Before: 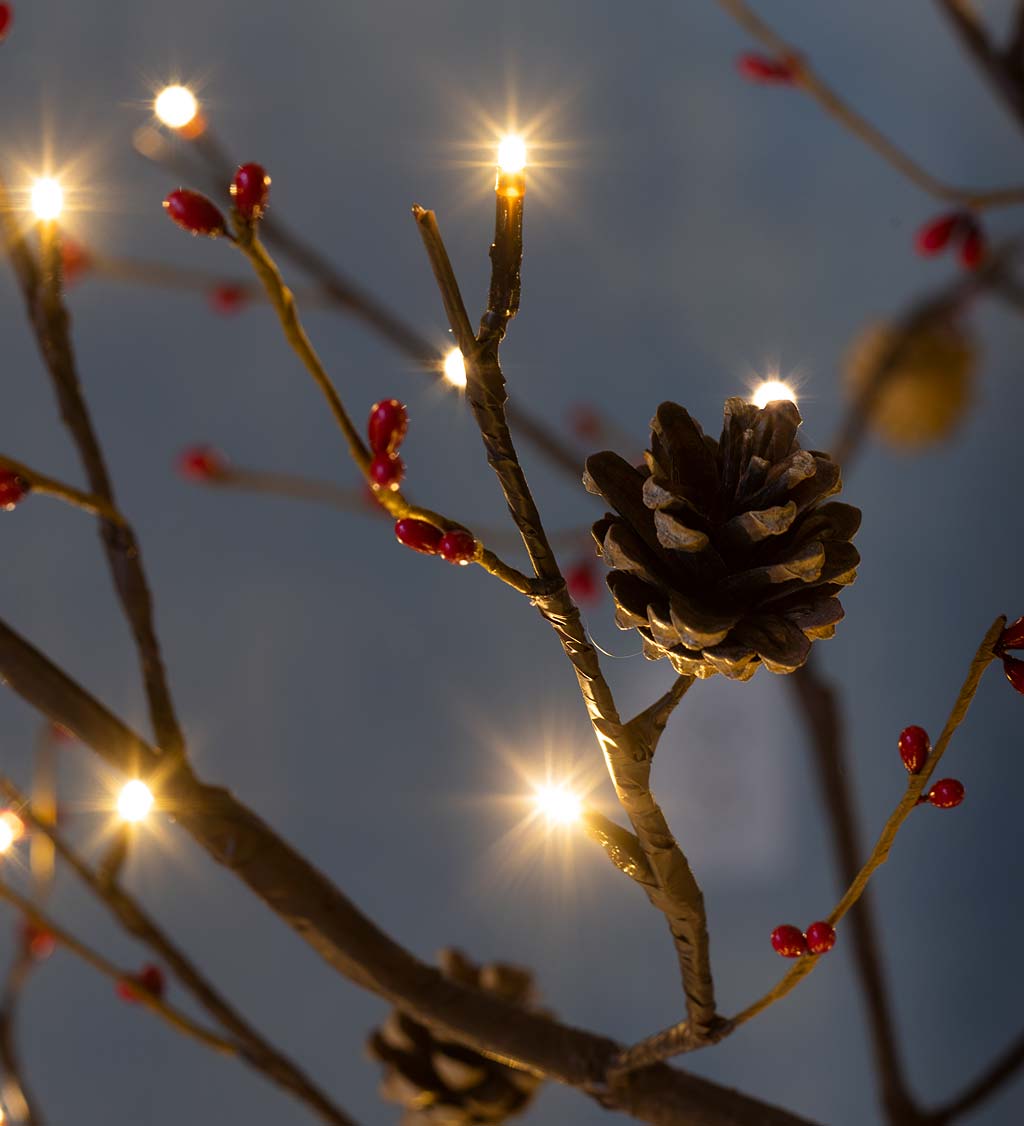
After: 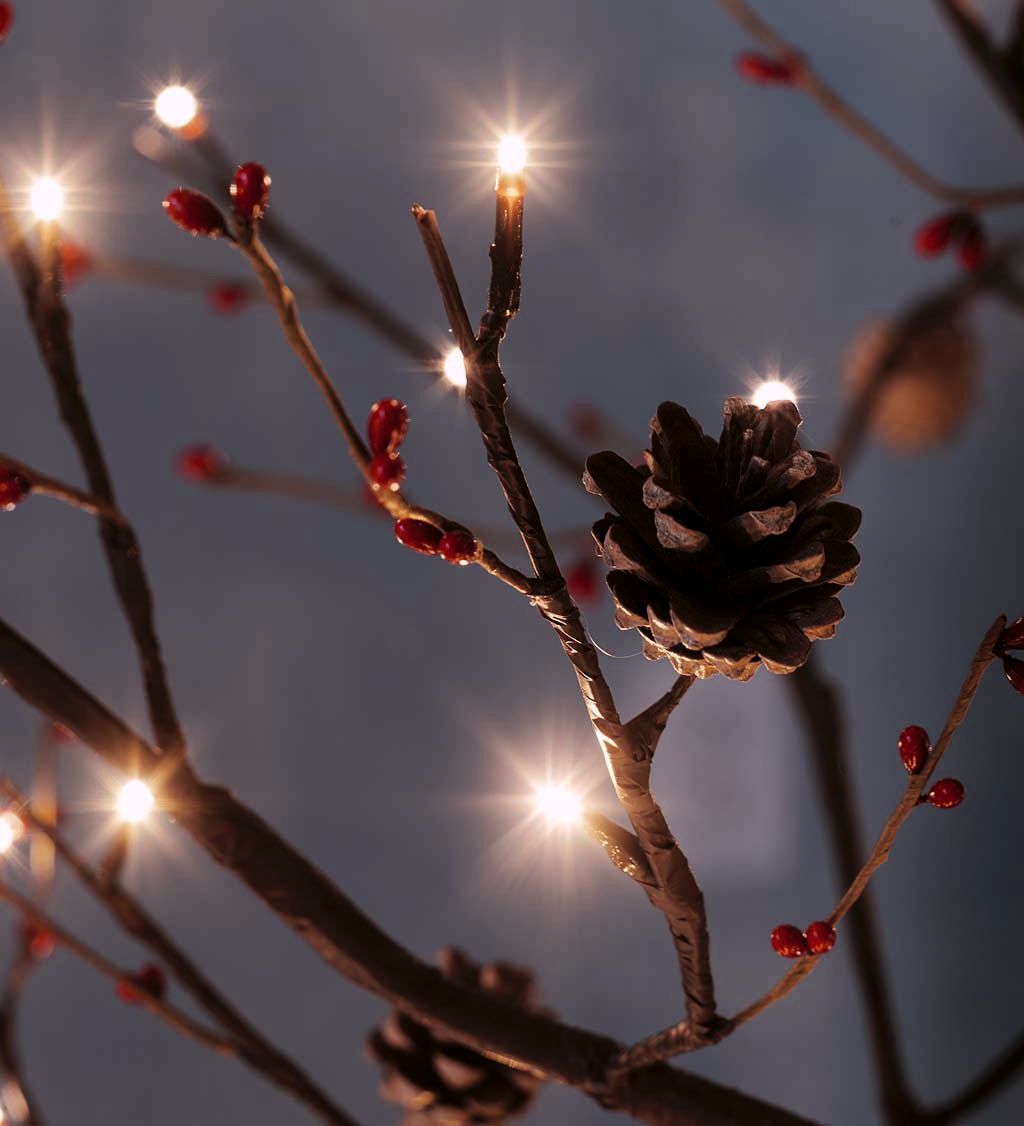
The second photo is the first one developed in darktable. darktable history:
tone curve: curves: ch0 [(0, 0) (0.003, 0.012) (0.011, 0.014) (0.025, 0.02) (0.044, 0.034) (0.069, 0.047) (0.1, 0.063) (0.136, 0.086) (0.177, 0.131) (0.224, 0.183) (0.277, 0.243) (0.335, 0.317) (0.399, 0.403) (0.468, 0.488) (0.543, 0.573) (0.623, 0.649) (0.709, 0.718) (0.801, 0.795) (0.898, 0.872) (1, 1)], preserve colors none
color look up table: target L [95.05, 93.72, 89.51, 91.18, 88.12, 77.58, 73.05, 62.15, 62.19, 50.66, 44.26, 10.07, 200.55, 89.78, 79.38, 66.43, 68.06, 58.24, 53.7, 51.26, 49.56, 53.99, 37.7, 33.85, 30, 30.27, 10.92, 78.48, 78.76, 75.83, 61.4, 58.38, 51, 48.87, 48.32, 43.87, 33.73, 37.89, 32.74, 33.69, 27.31, 17.66, 7.488, 1.573, 94.15, 81.93, 60.96, 57.95, 33.29], target a [-9.823, -13.65, -35.57, -38.4, 3.082, -19.88, -42.92, -0.33, -5.119, -29.19, -25.96, -8.958, 0, 7.161, 20.05, 44.11, 22.1, 61.83, 63.41, 71.52, 71.78, 20.85, 9.281, 14.43, 41.82, 41.44, 27.73, 20.1, 16.27, 33.53, 57.56, -6.823, 76.15, 71.27, 41.81, -6.101, 48.13, 31.04, 20.51, 46.95, 2.6, 30.46, 18.98, 8.845, -15.63, -34.03, -4.68, -21.44, -10.47], target b [10.27, 33.95, 17.14, -1.533, 2.316, 14.03, 30.66, 35.06, 11.42, -0.217, 17.85, 6.088, 0, 18.73, 41.46, 21.49, 9.938, 8.491, 42.68, 55.03, 34.93, 30.74, 1.13, 20.81, 28.3, 38.06, 14.36, -12.32, -2.097, -1.774, -13.02, -29.8, -13.37, 1.902, -32.1, -41.92, -24.51, 0.109, -18.86, 4.245, -30.05, -51.97, -32.19, -1.602, -4.221, -14.97, -14.83, -9.188, -15.37], num patches 49
